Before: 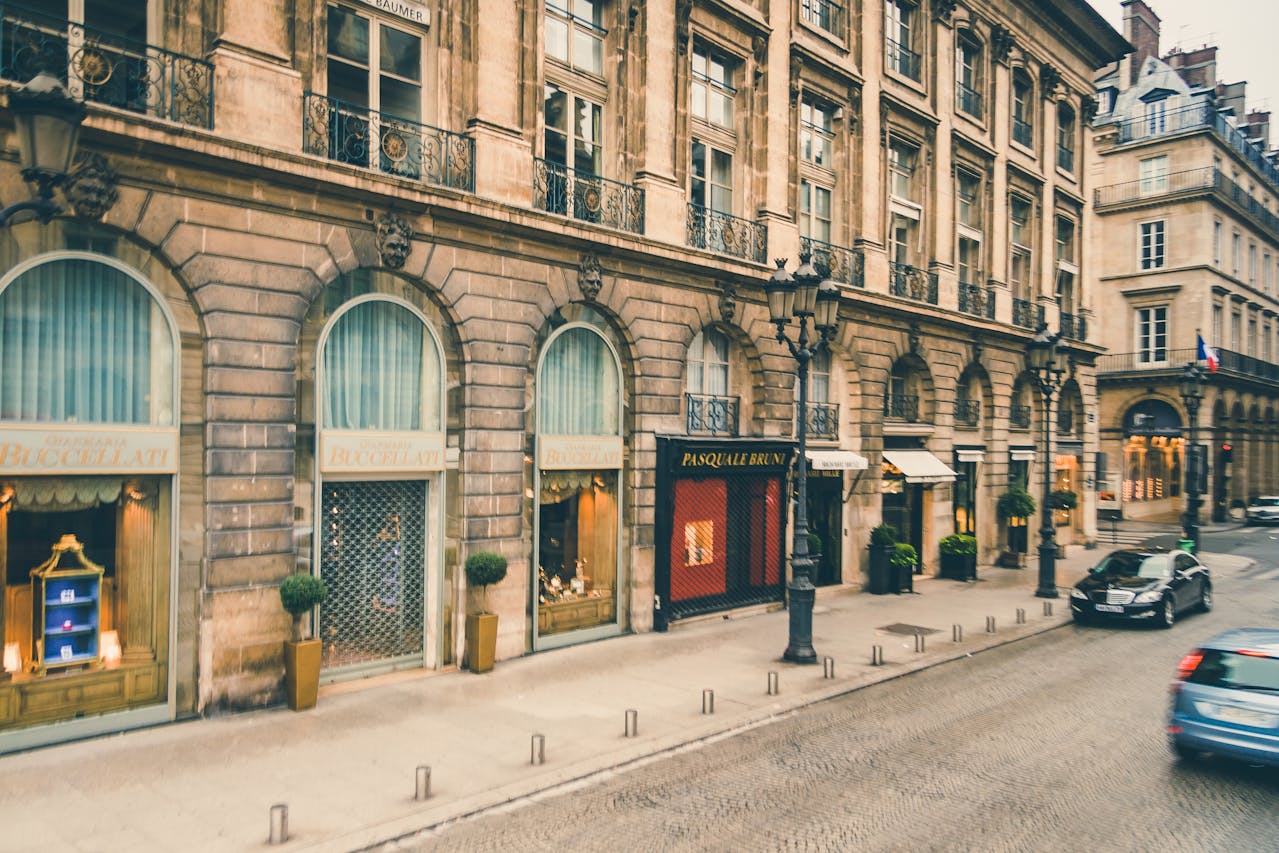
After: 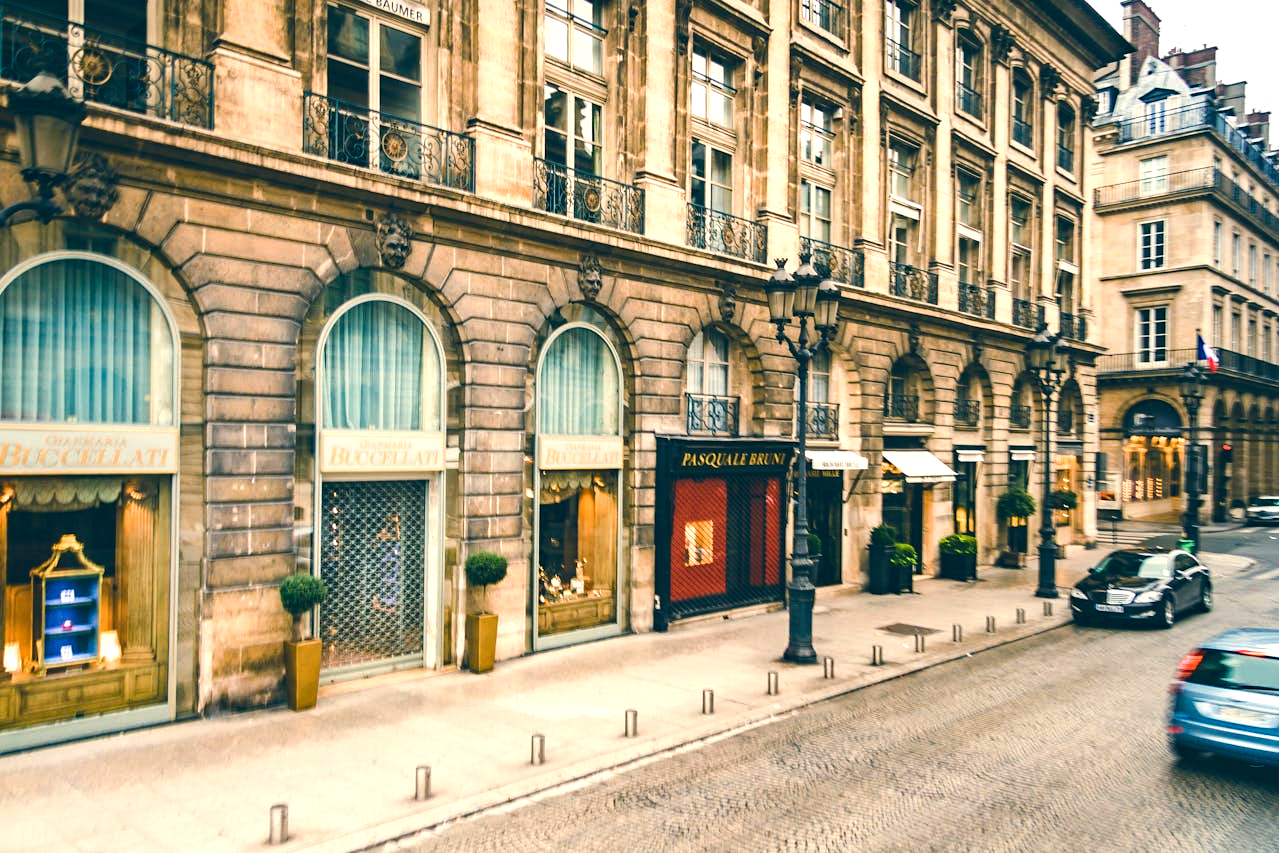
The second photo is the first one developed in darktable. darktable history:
color balance rgb: shadows lift › luminance -20%, power › hue 72.24°, highlights gain › luminance 15%, global offset › hue 171.6°, perceptual saturation grading › highlights -15%, perceptual saturation grading › shadows 25%, global vibrance 35%, contrast 10%
haze removal: compatibility mode true, adaptive false
exposure: exposure 0.2 EV, compensate highlight preservation false
